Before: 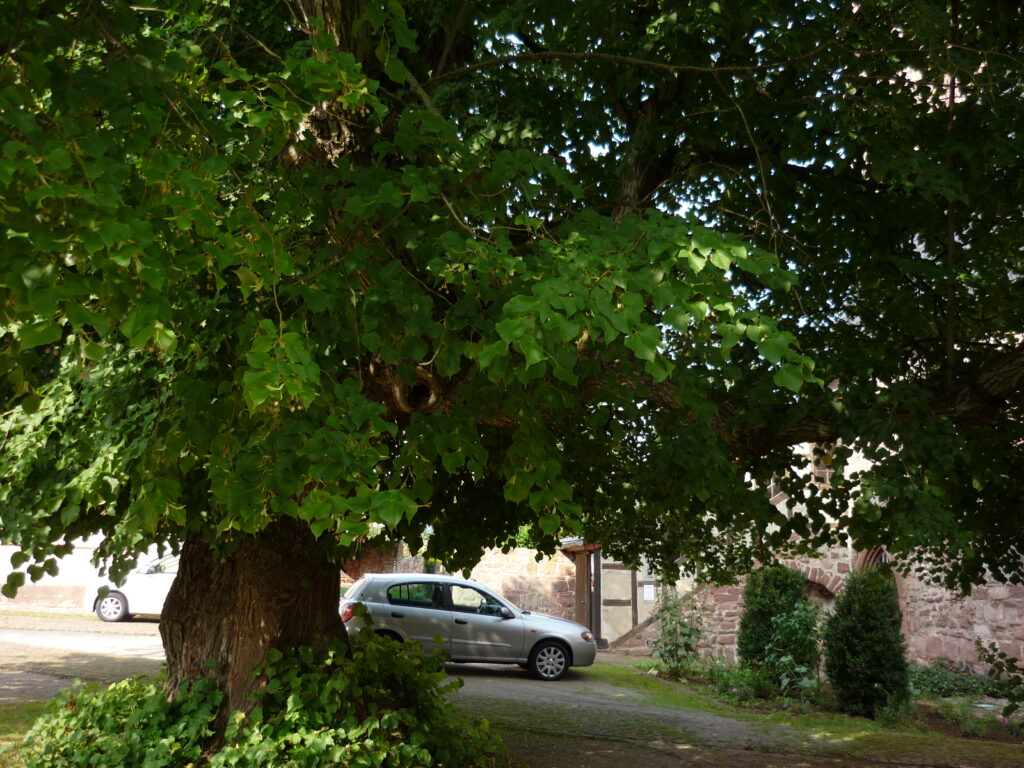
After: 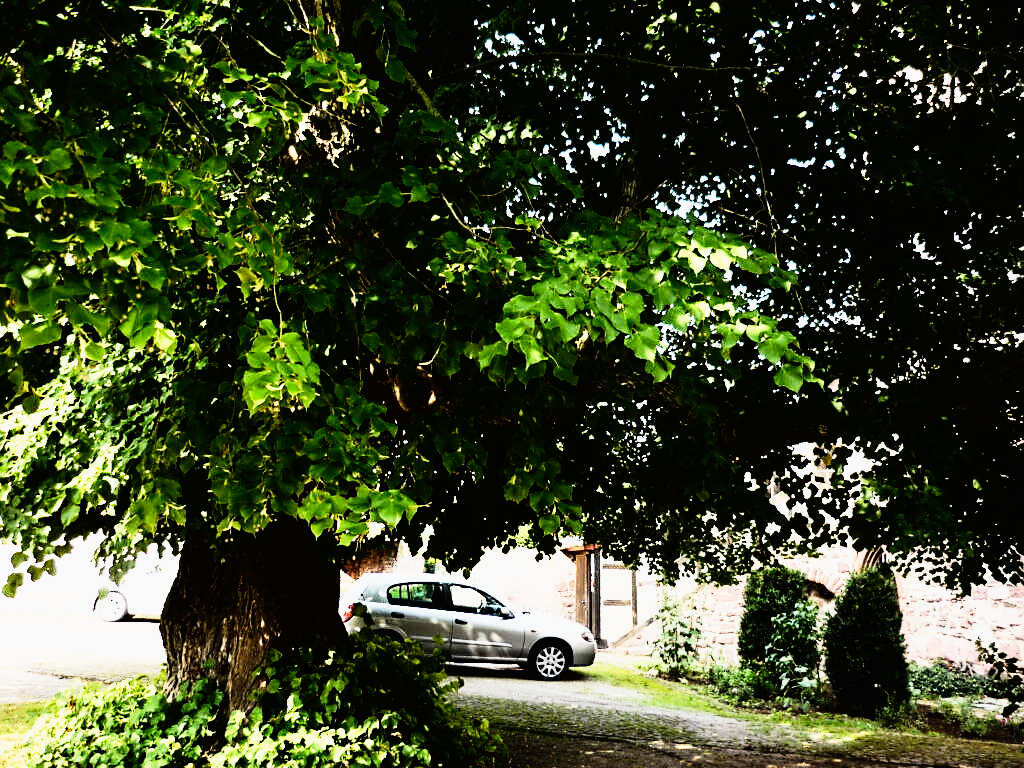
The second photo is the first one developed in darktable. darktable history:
sharpen: radius 1.864, amount 0.398, threshold 1.271
rgb curve: curves: ch0 [(0, 0) (0.21, 0.15) (0.24, 0.21) (0.5, 0.75) (0.75, 0.96) (0.89, 0.99) (1, 1)]; ch1 [(0, 0.02) (0.21, 0.13) (0.25, 0.2) (0.5, 0.67) (0.75, 0.9) (0.89, 0.97) (1, 1)]; ch2 [(0, 0.02) (0.21, 0.13) (0.25, 0.2) (0.5, 0.67) (0.75, 0.9) (0.89, 0.97) (1, 1)], compensate middle gray true
tone curve: curves: ch0 [(0.016, 0.011) (0.204, 0.146) (0.515, 0.476) (0.78, 0.795) (1, 0.981)], color space Lab, linked channels, preserve colors none
base curve: curves: ch0 [(0, 0) (0.012, 0.01) (0.073, 0.168) (0.31, 0.711) (0.645, 0.957) (1, 1)], preserve colors none
